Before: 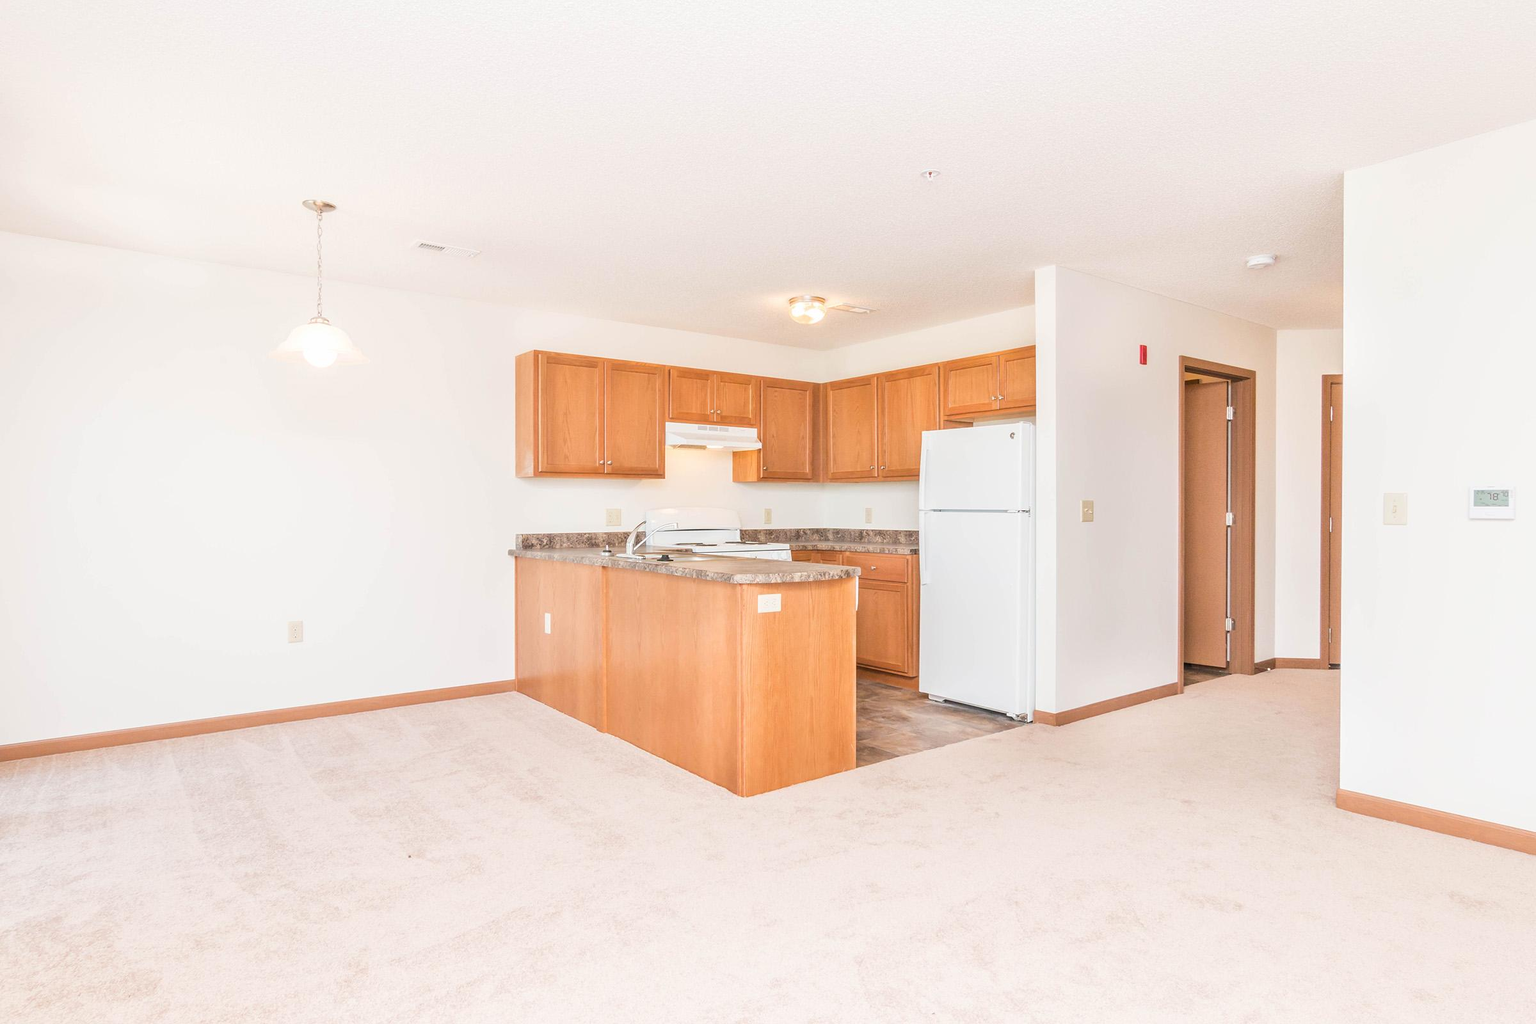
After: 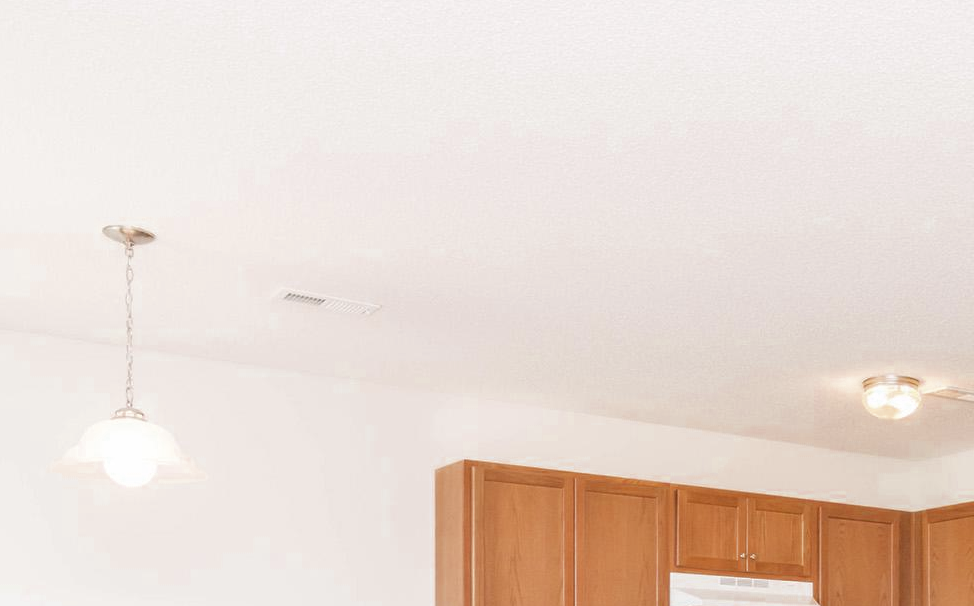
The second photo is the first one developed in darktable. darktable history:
crop: left 15.452%, top 5.459%, right 43.956%, bottom 56.62%
color zones: curves: ch0 [(0, 0.5) (0.125, 0.4) (0.25, 0.5) (0.375, 0.4) (0.5, 0.4) (0.625, 0.35) (0.75, 0.35) (0.875, 0.5)]; ch1 [(0, 0.35) (0.125, 0.45) (0.25, 0.35) (0.375, 0.35) (0.5, 0.35) (0.625, 0.35) (0.75, 0.45) (0.875, 0.35)]; ch2 [(0, 0.6) (0.125, 0.5) (0.25, 0.5) (0.375, 0.6) (0.5, 0.6) (0.625, 0.5) (0.75, 0.5) (0.875, 0.5)]
